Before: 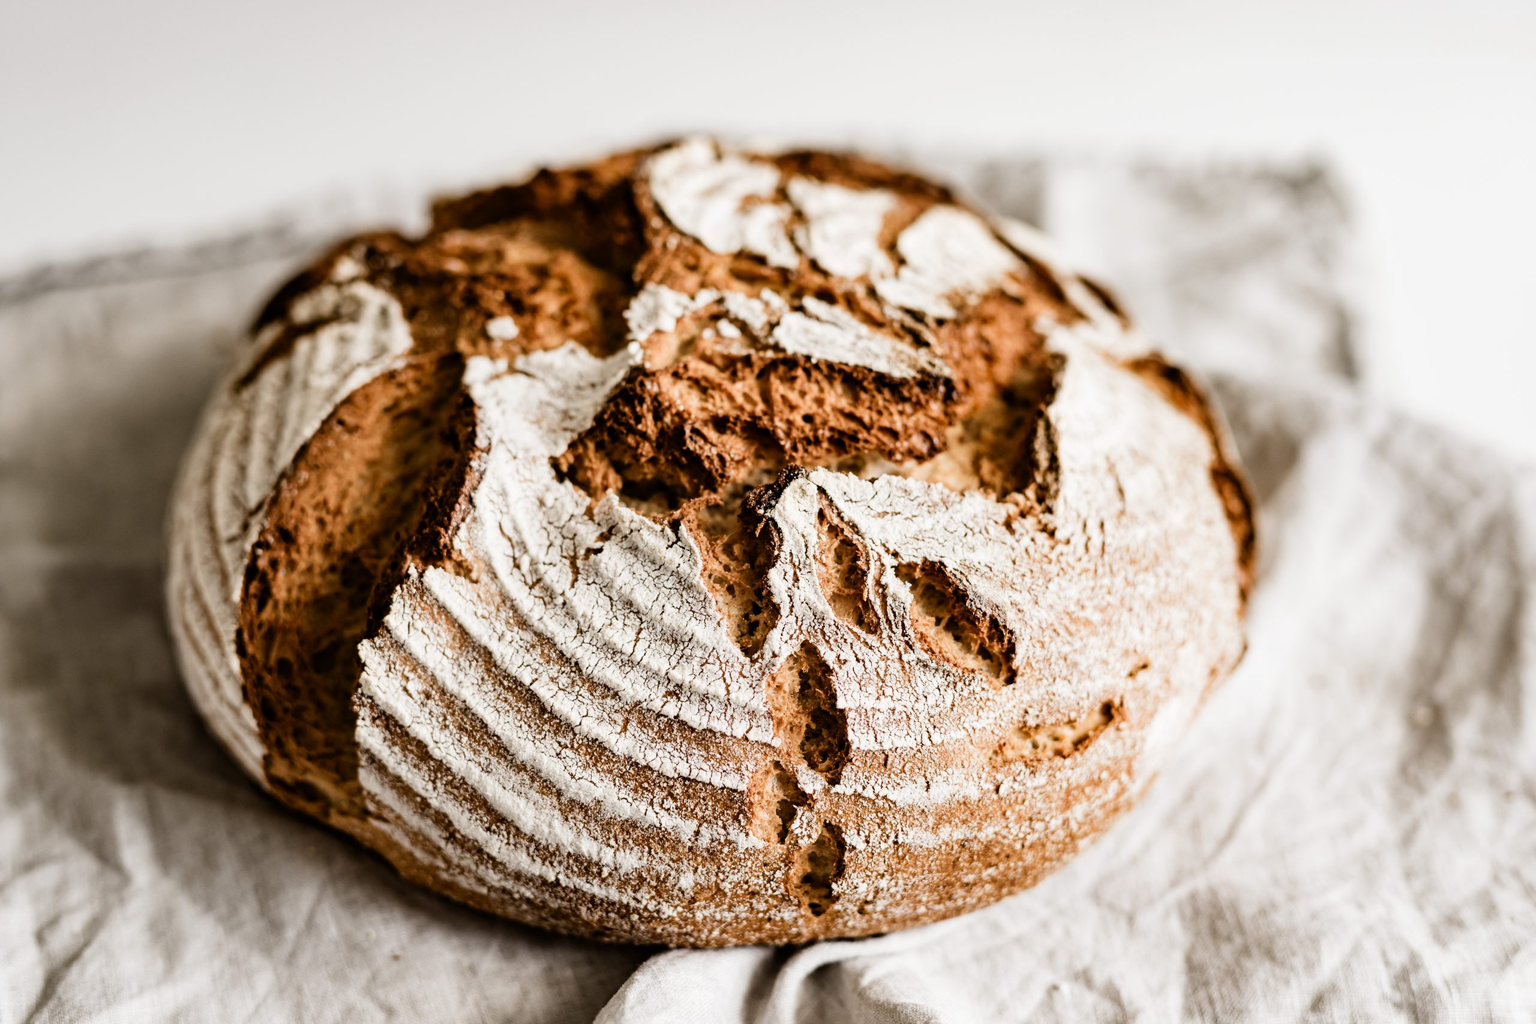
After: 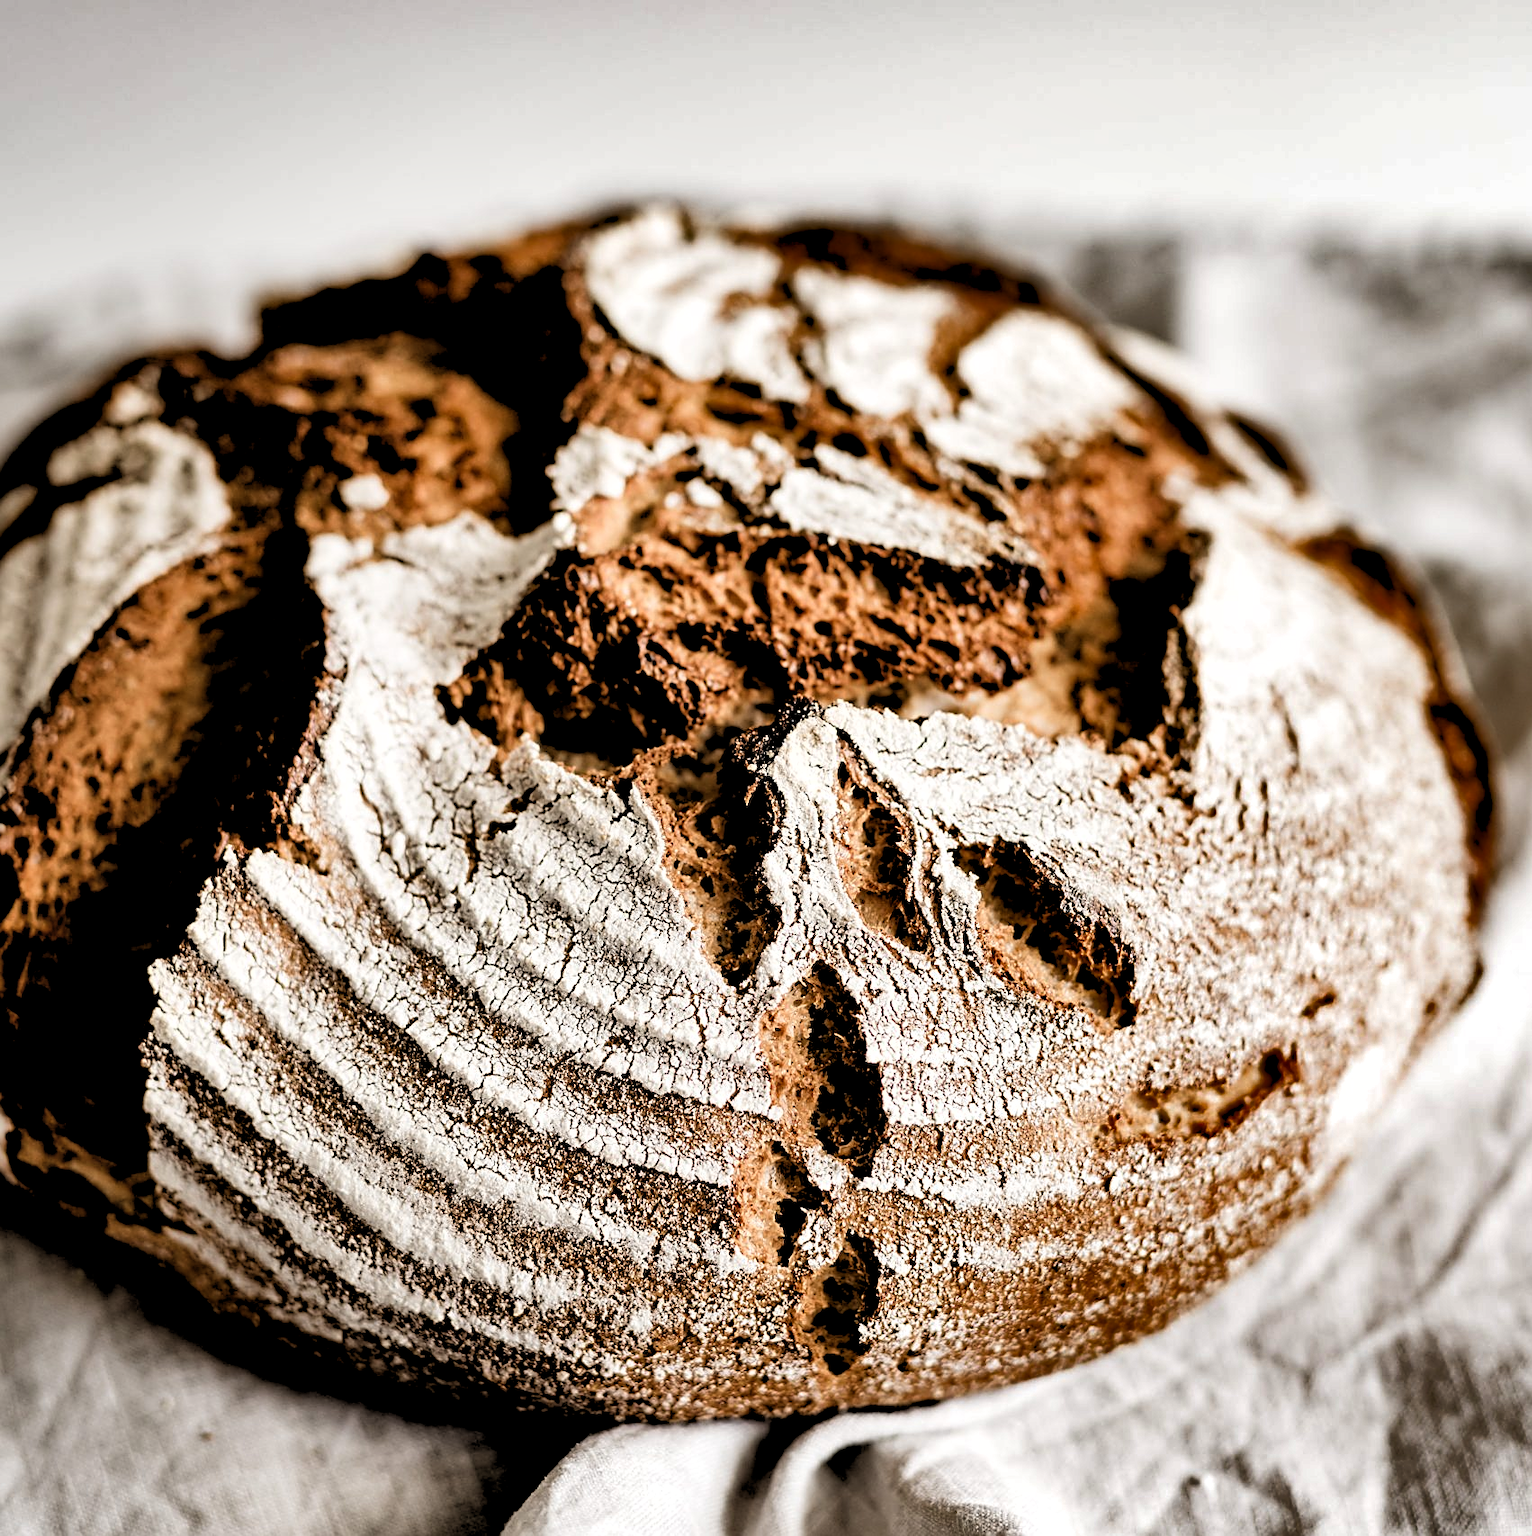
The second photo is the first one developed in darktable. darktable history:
shadows and highlights: radius 108.52, shadows 44.07, highlights -67.8, low approximation 0.01, soften with gaussian
rgb levels: levels [[0.034, 0.472, 0.904], [0, 0.5, 1], [0, 0.5, 1]]
crop: left 16.899%, right 16.556%
sharpen: on, module defaults
